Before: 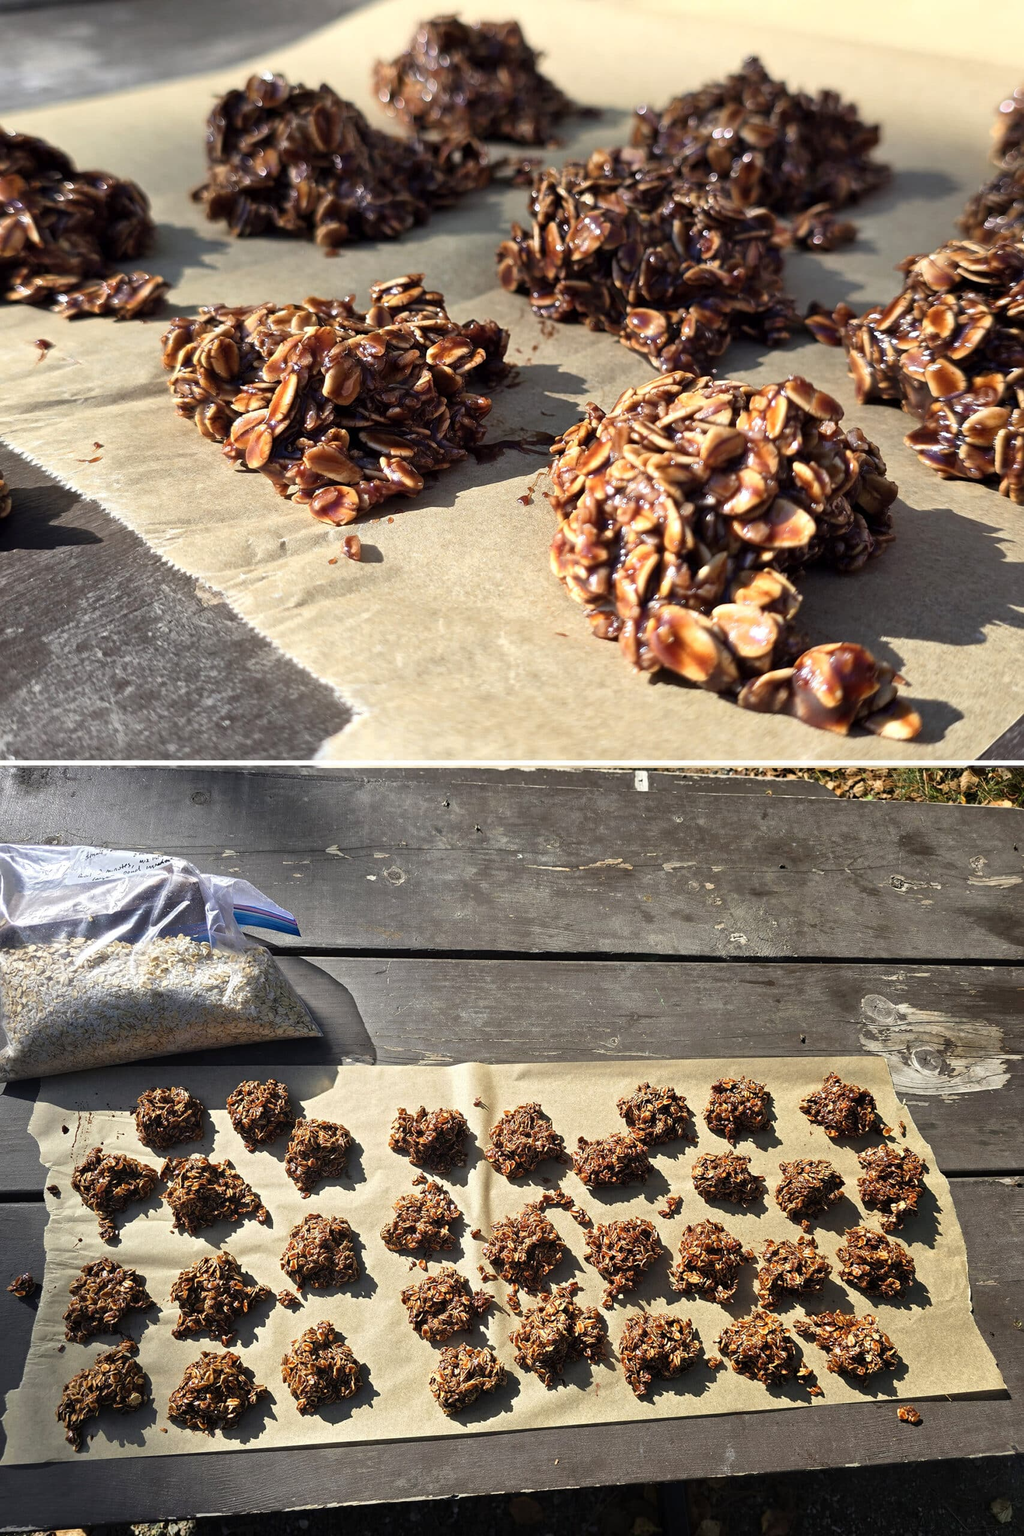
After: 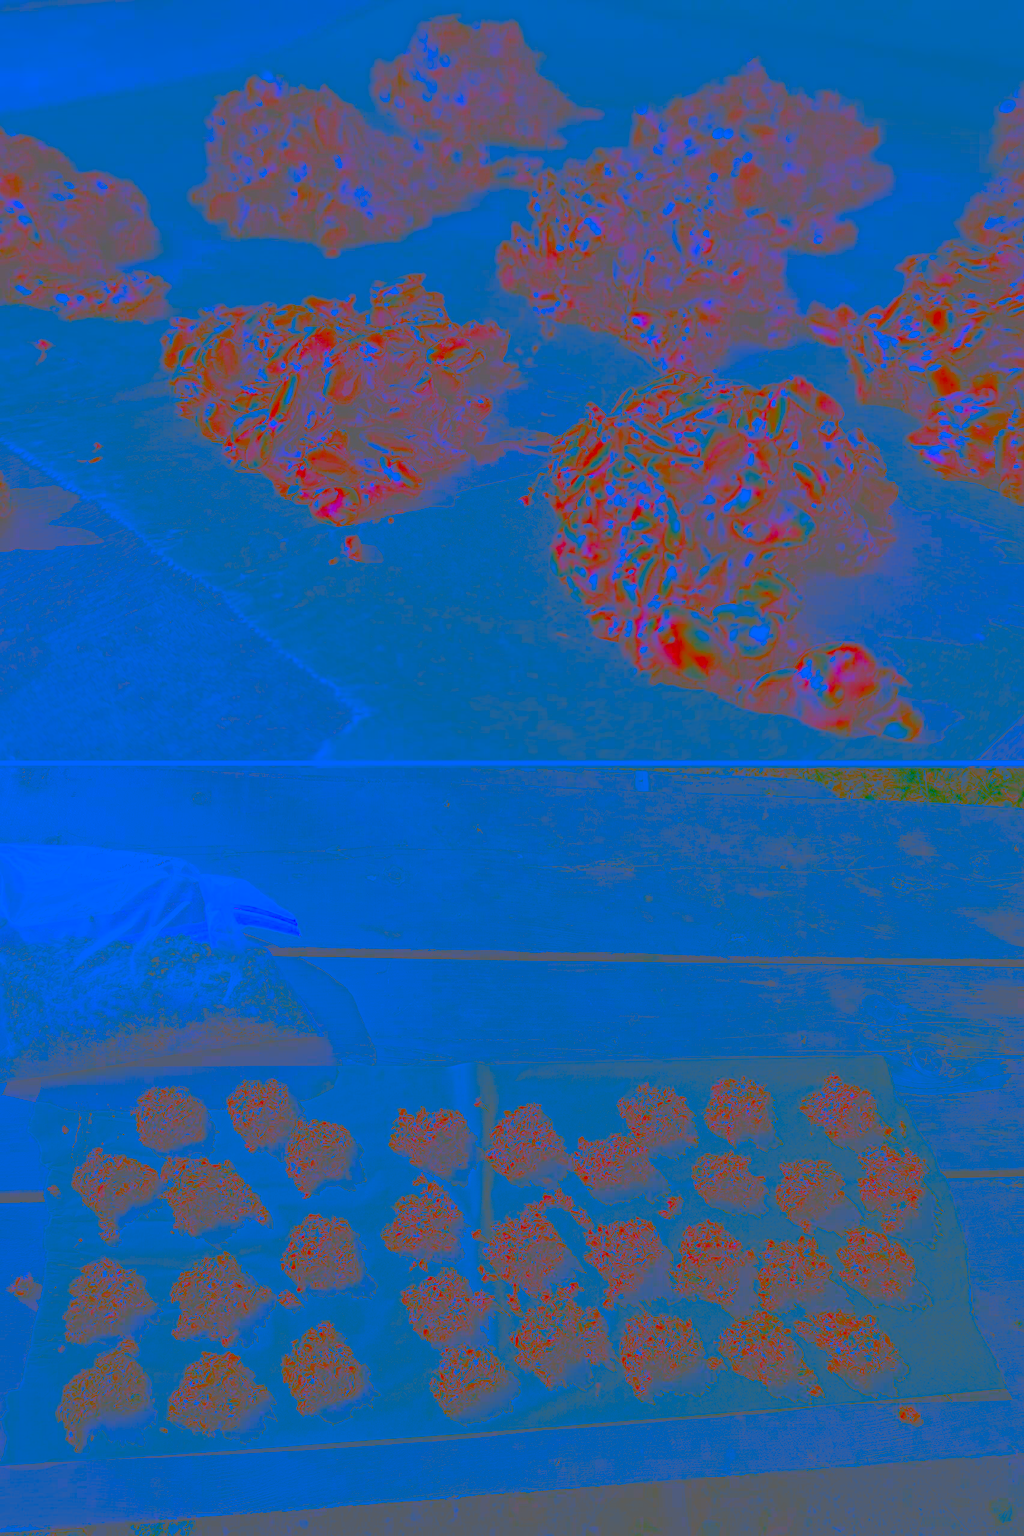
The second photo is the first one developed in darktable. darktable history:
local contrast: mode bilateral grid, contrast 100, coarseness 100, detail 165%, midtone range 0.2
white balance: red 0.766, blue 1.537
contrast brightness saturation: contrast -0.99, brightness -0.17, saturation 0.75
color balance rgb: shadows lift › chroma 1%, shadows lift › hue 113°, highlights gain › chroma 0.2%, highlights gain › hue 333°, perceptual saturation grading › global saturation 20%, perceptual saturation grading › highlights -50%, perceptual saturation grading › shadows 25%, contrast -10%
